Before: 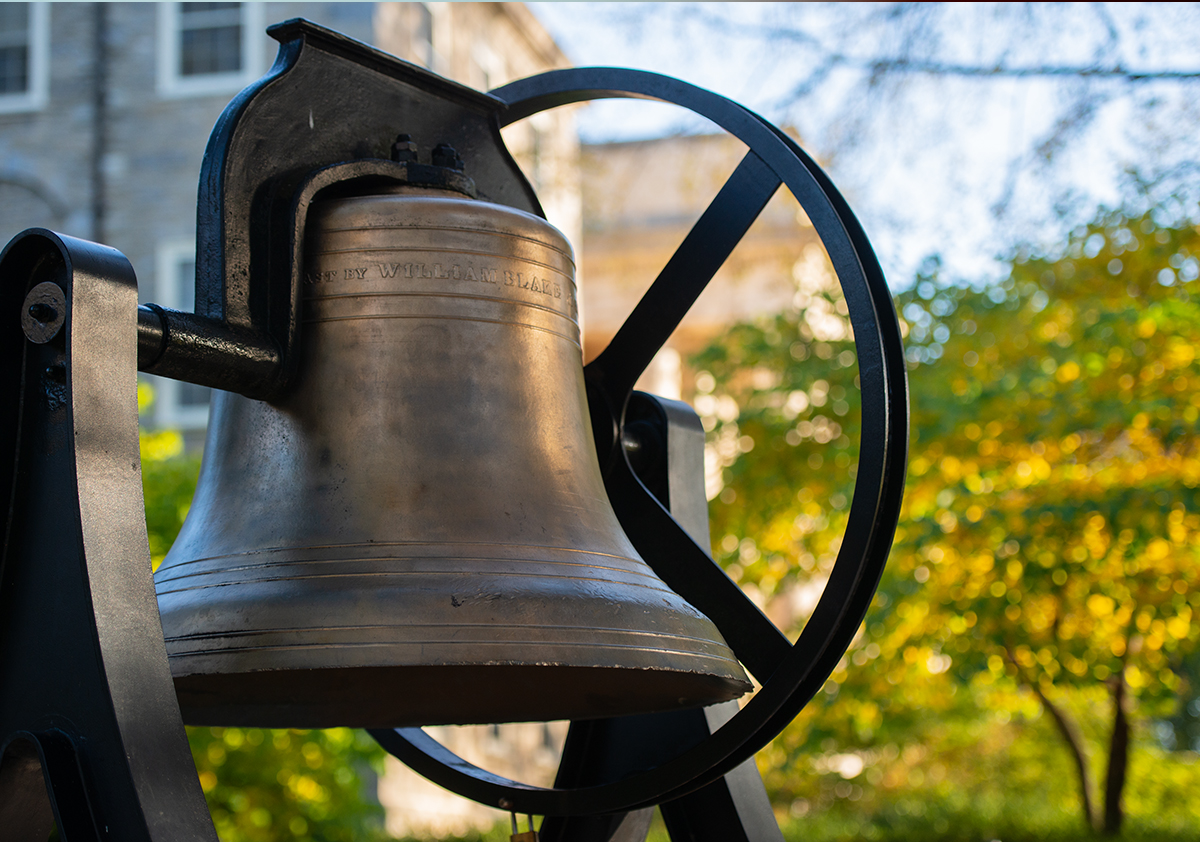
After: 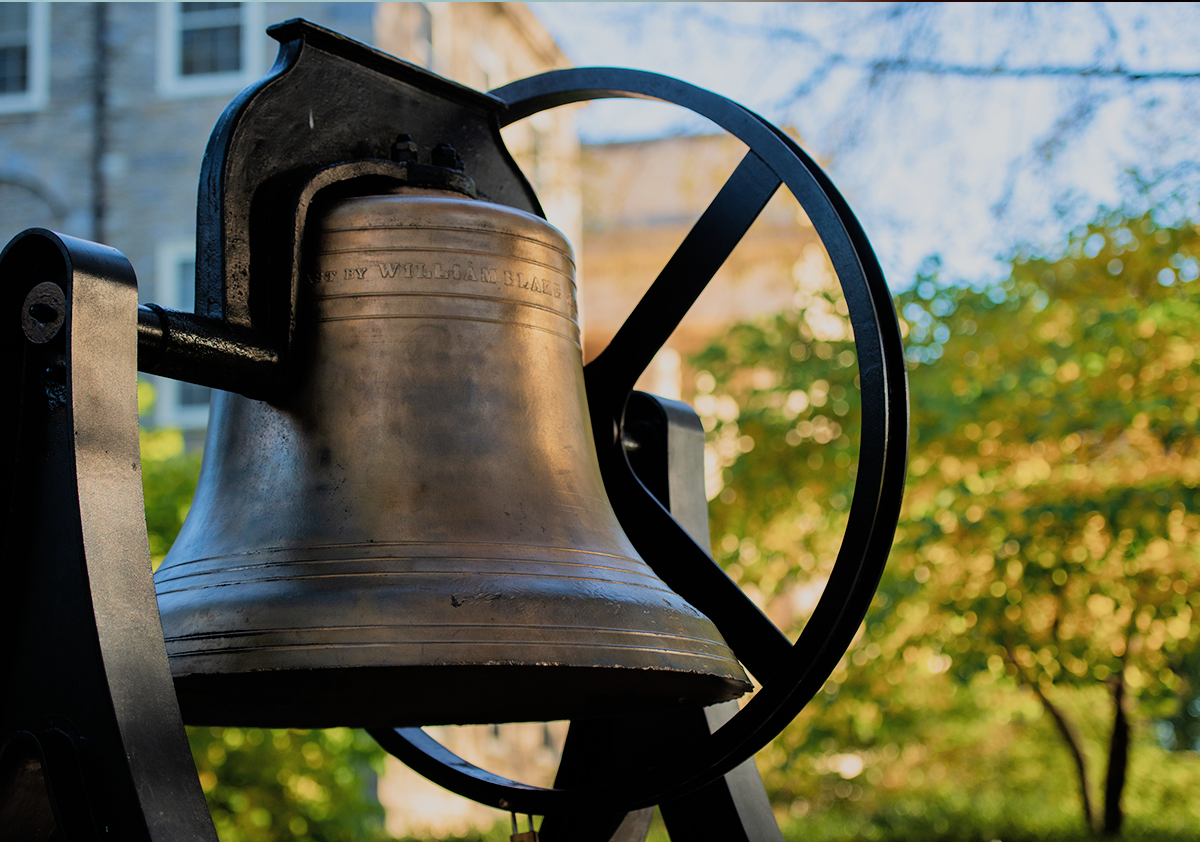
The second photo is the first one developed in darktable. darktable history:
filmic rgb: black relative exposure -7.65 EV, white relative exposure 4.56 EV, hardness 3.61, contrast 1.049, color science v4 (2020)
velvia: strength 40.19%
